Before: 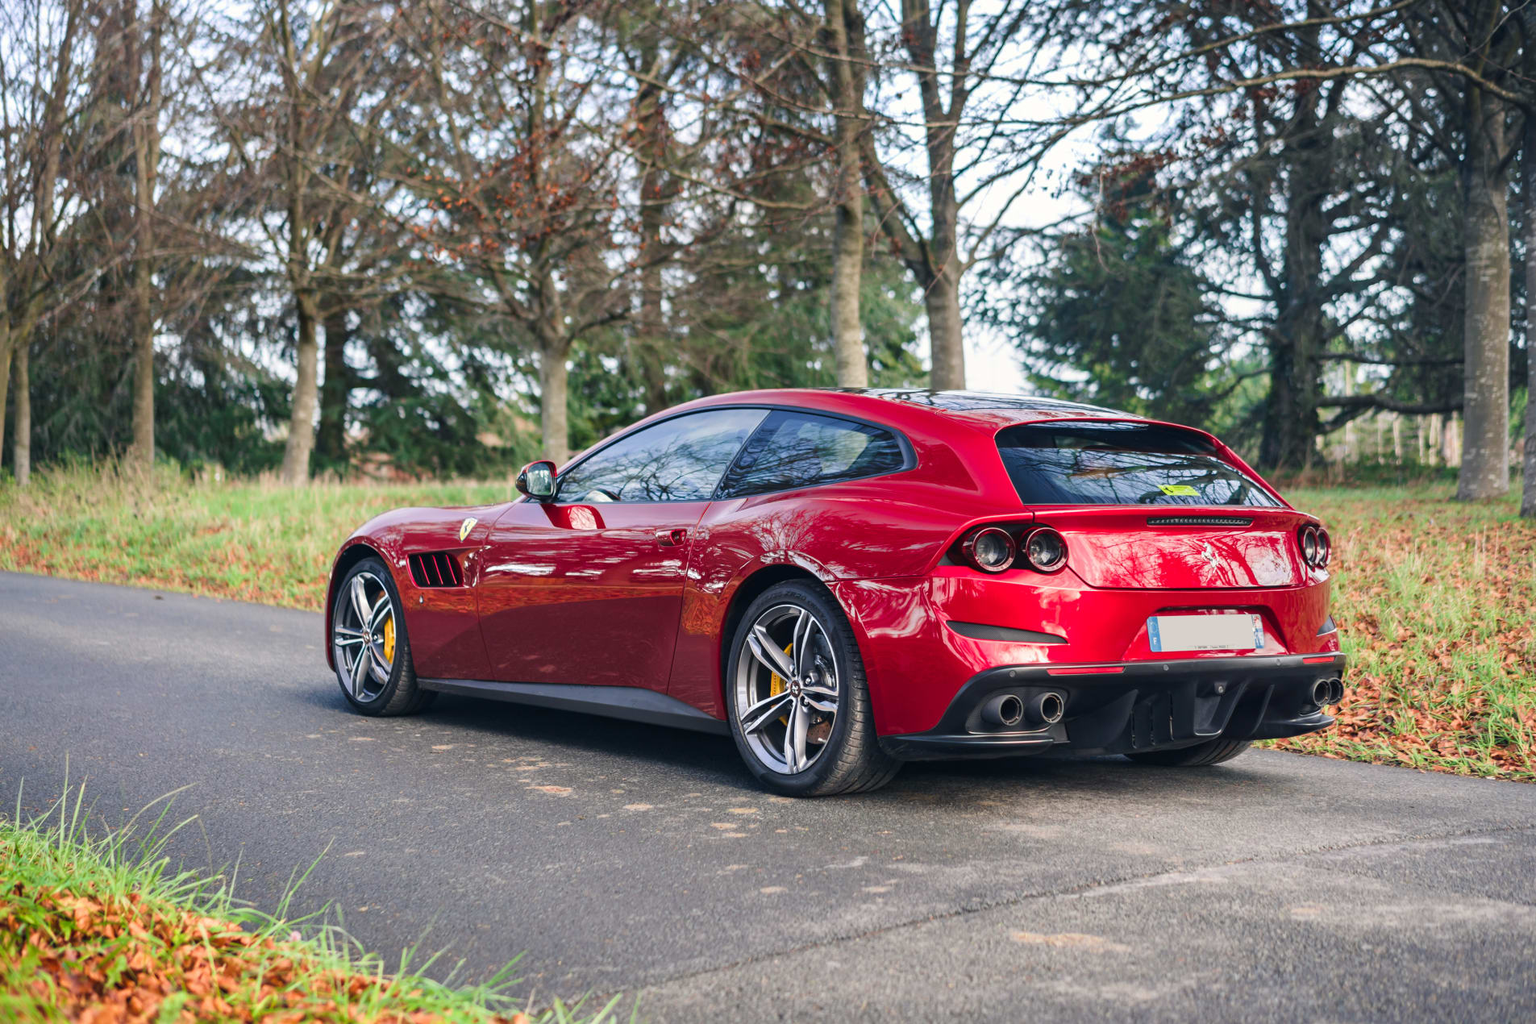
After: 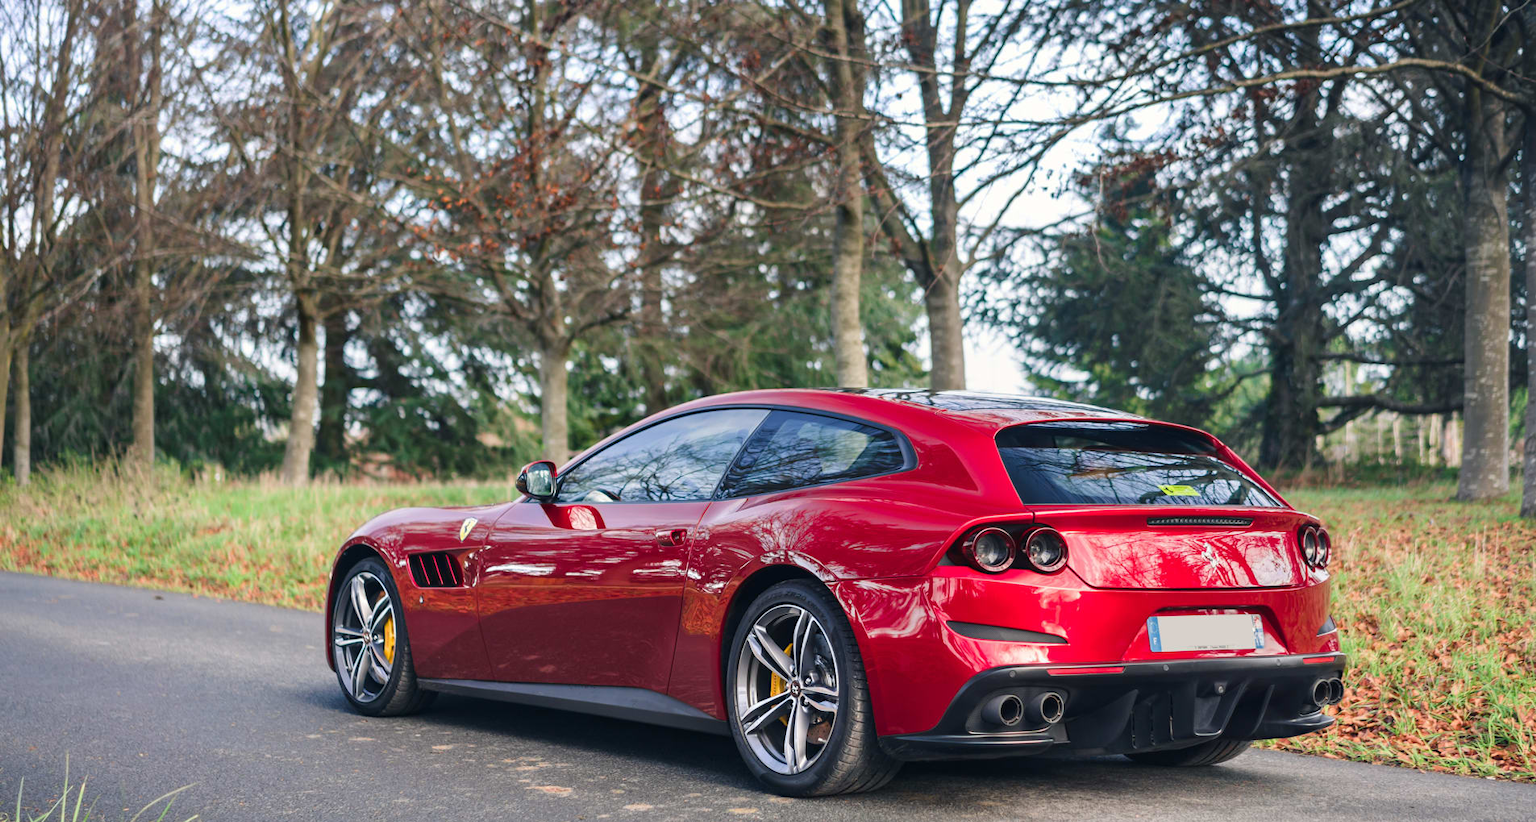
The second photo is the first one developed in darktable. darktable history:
crop: bottom 19.644%
